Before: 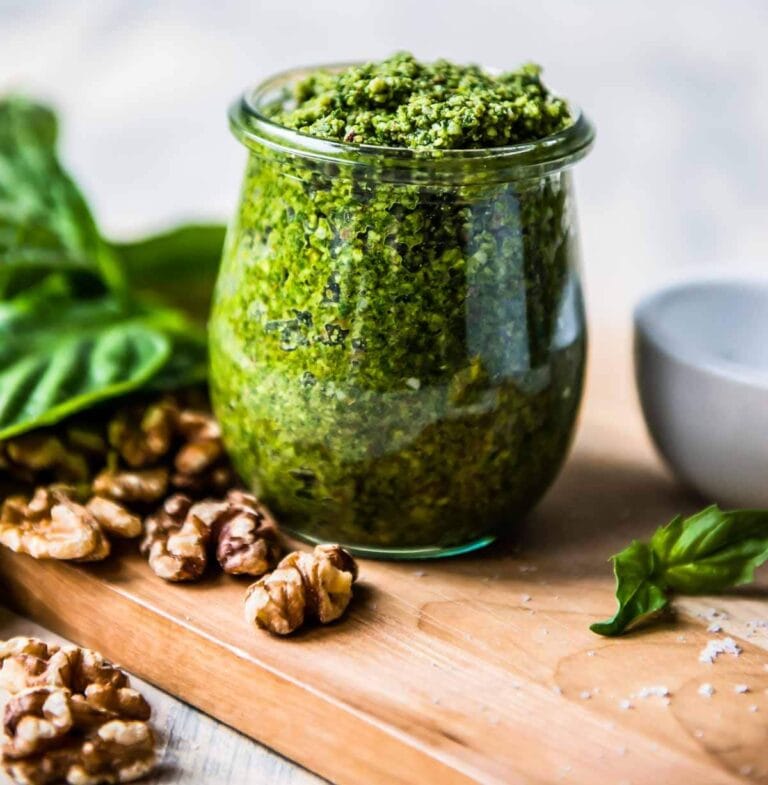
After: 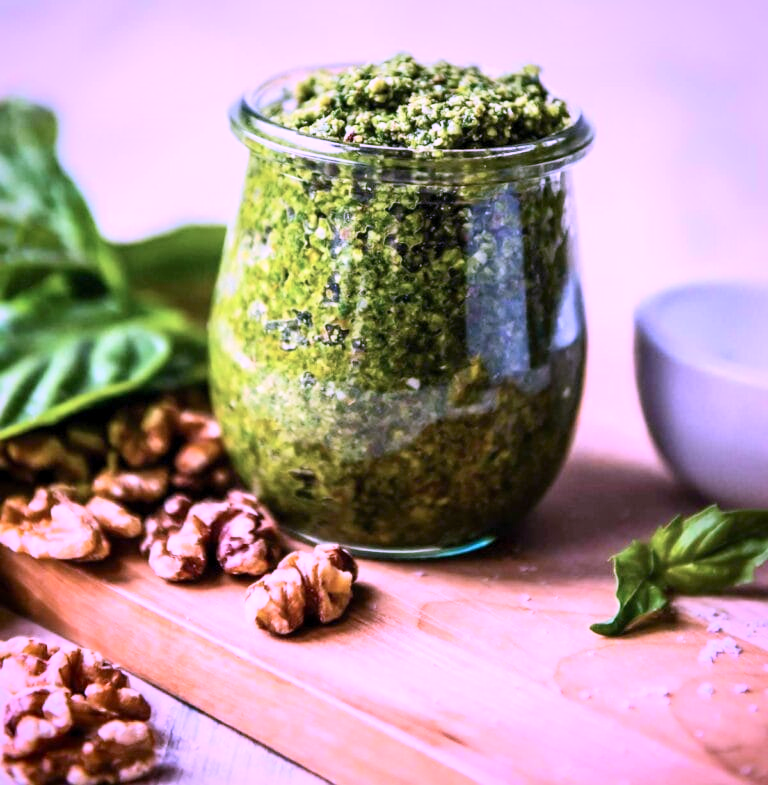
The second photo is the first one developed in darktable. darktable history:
color calibration: output R [1.107, -0.012, -0.003, 0], output B [0, 0, 1.308, 0], illuminant custom, x 0.389, y 0.387, temperature 3838.64 K
vignetting: brightness -0.233, saturation 0.141
contrast brightness saturation: contrast 0.2, brightness 0.16, saturation 0.22
exposure: black level correction 0.001, compensate highlight preservation false
